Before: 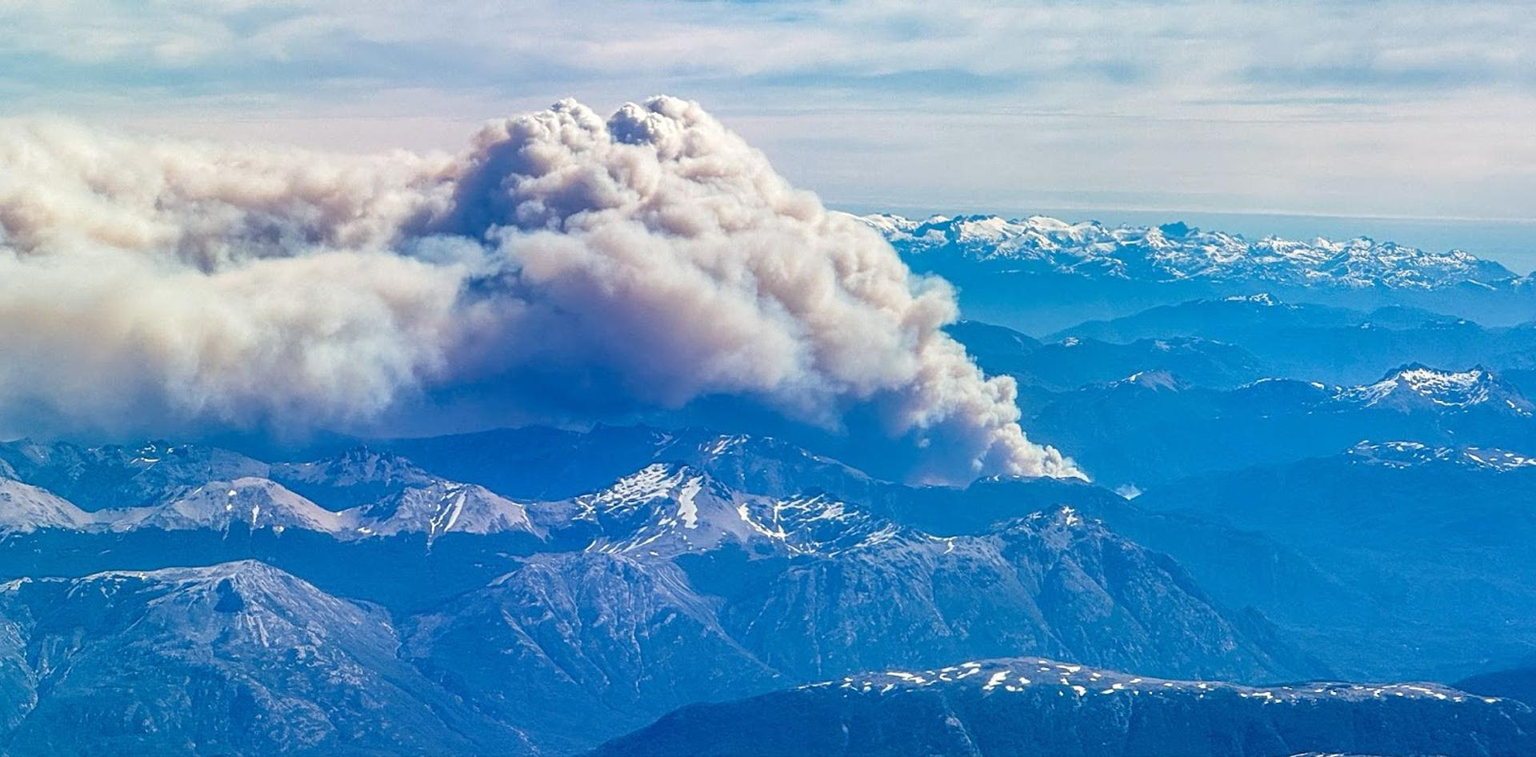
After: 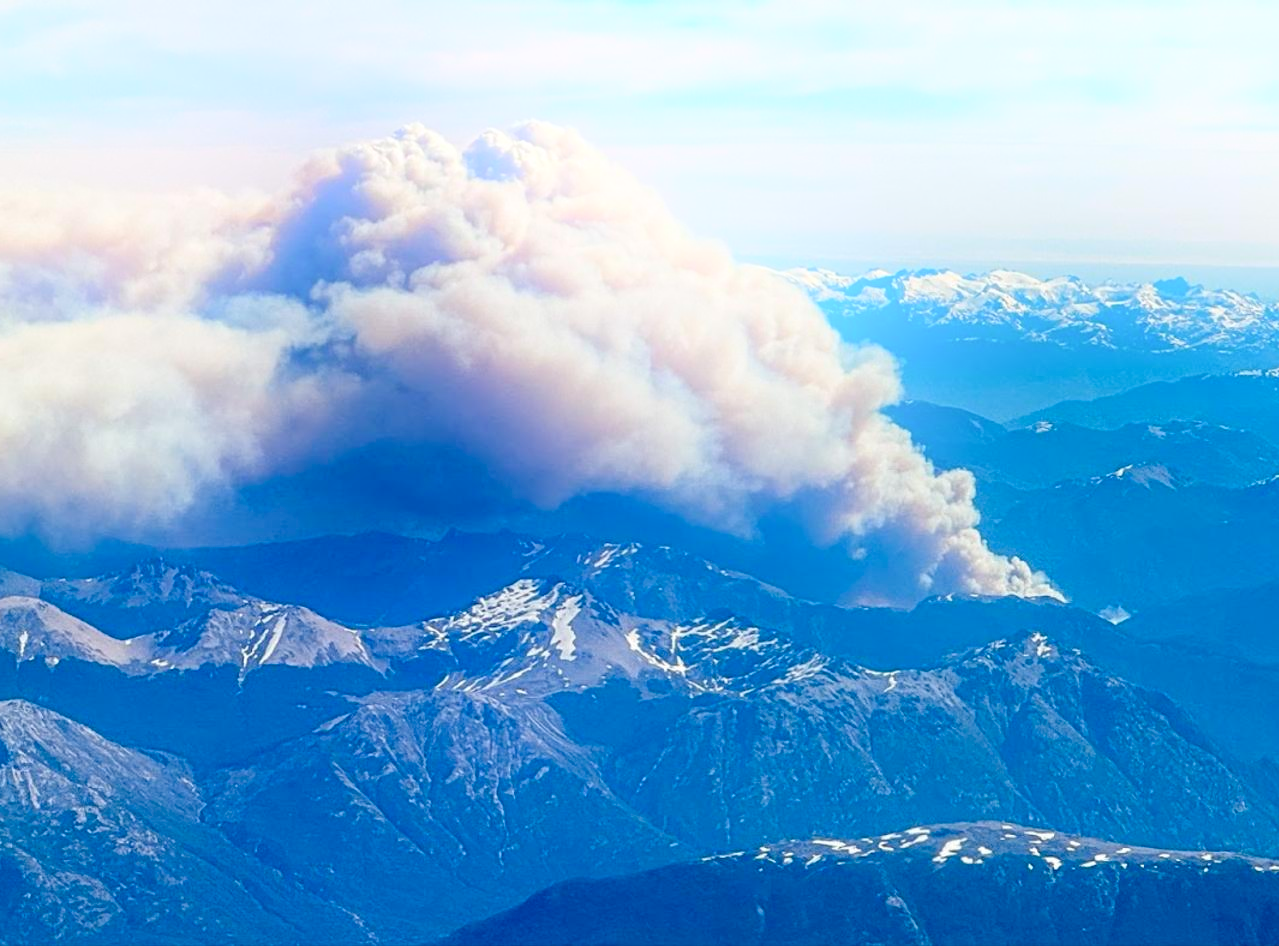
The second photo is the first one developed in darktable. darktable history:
bloom: threshold 82.5%, strength 16.25%
crop: left 15.419%, right 17.914%
color balance rgb: perceptual saturation grading › global saturation 20%, perceptual saturation grading › highlights -25%, perceptual saturation grading › shadows 25%
